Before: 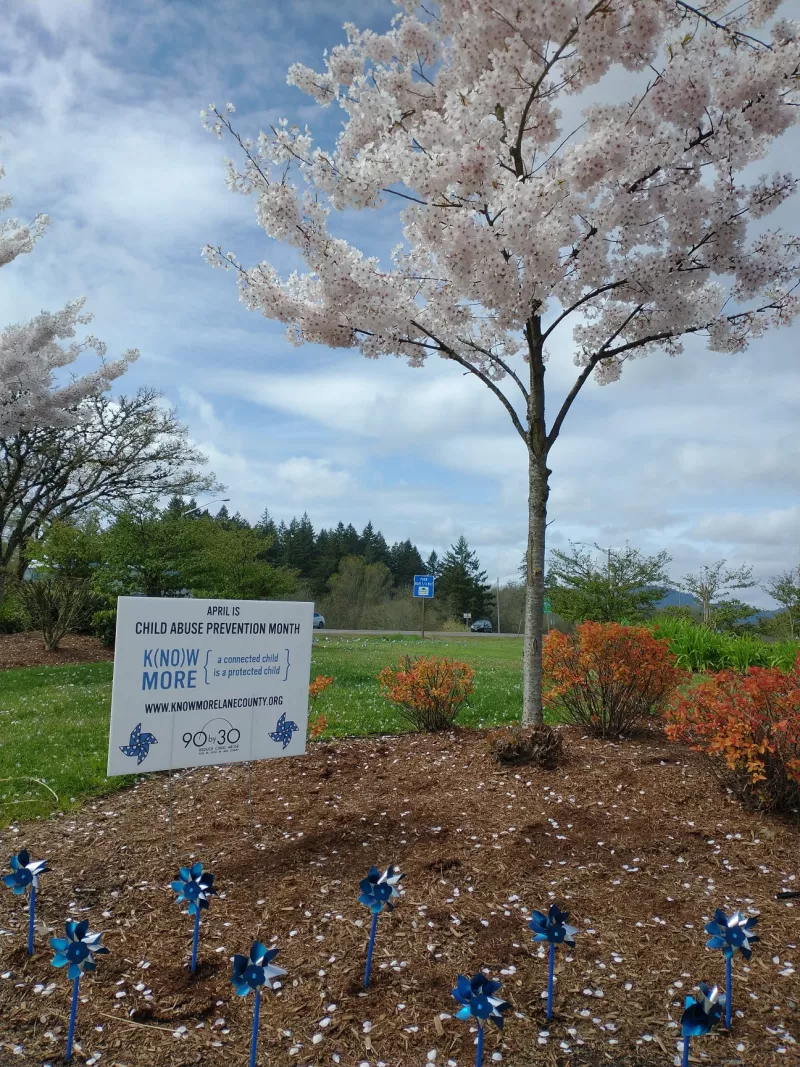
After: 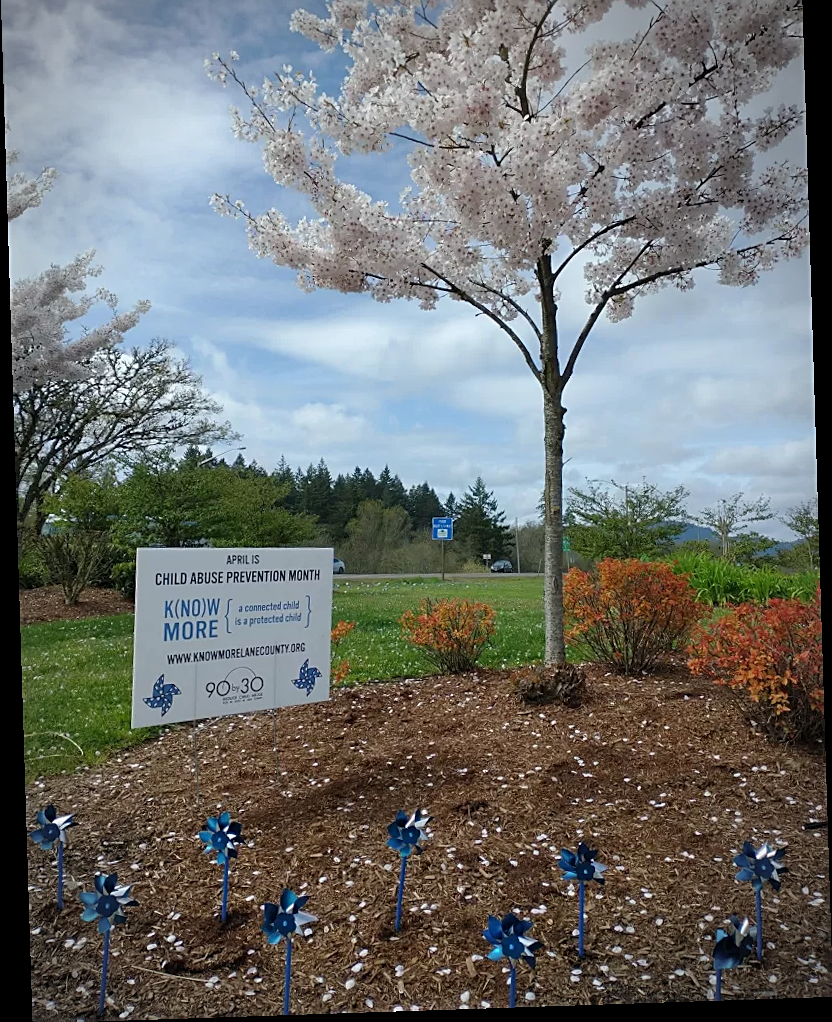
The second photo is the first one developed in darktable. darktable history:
crop and rotate: top 6.25%
vignetting: fall-off start 87%, automatic ratio true
rotate and perspective: rotation -1.77°, lens shift (horizontal) 0.004, automatic cropping off
sharpen: on, module defaults
